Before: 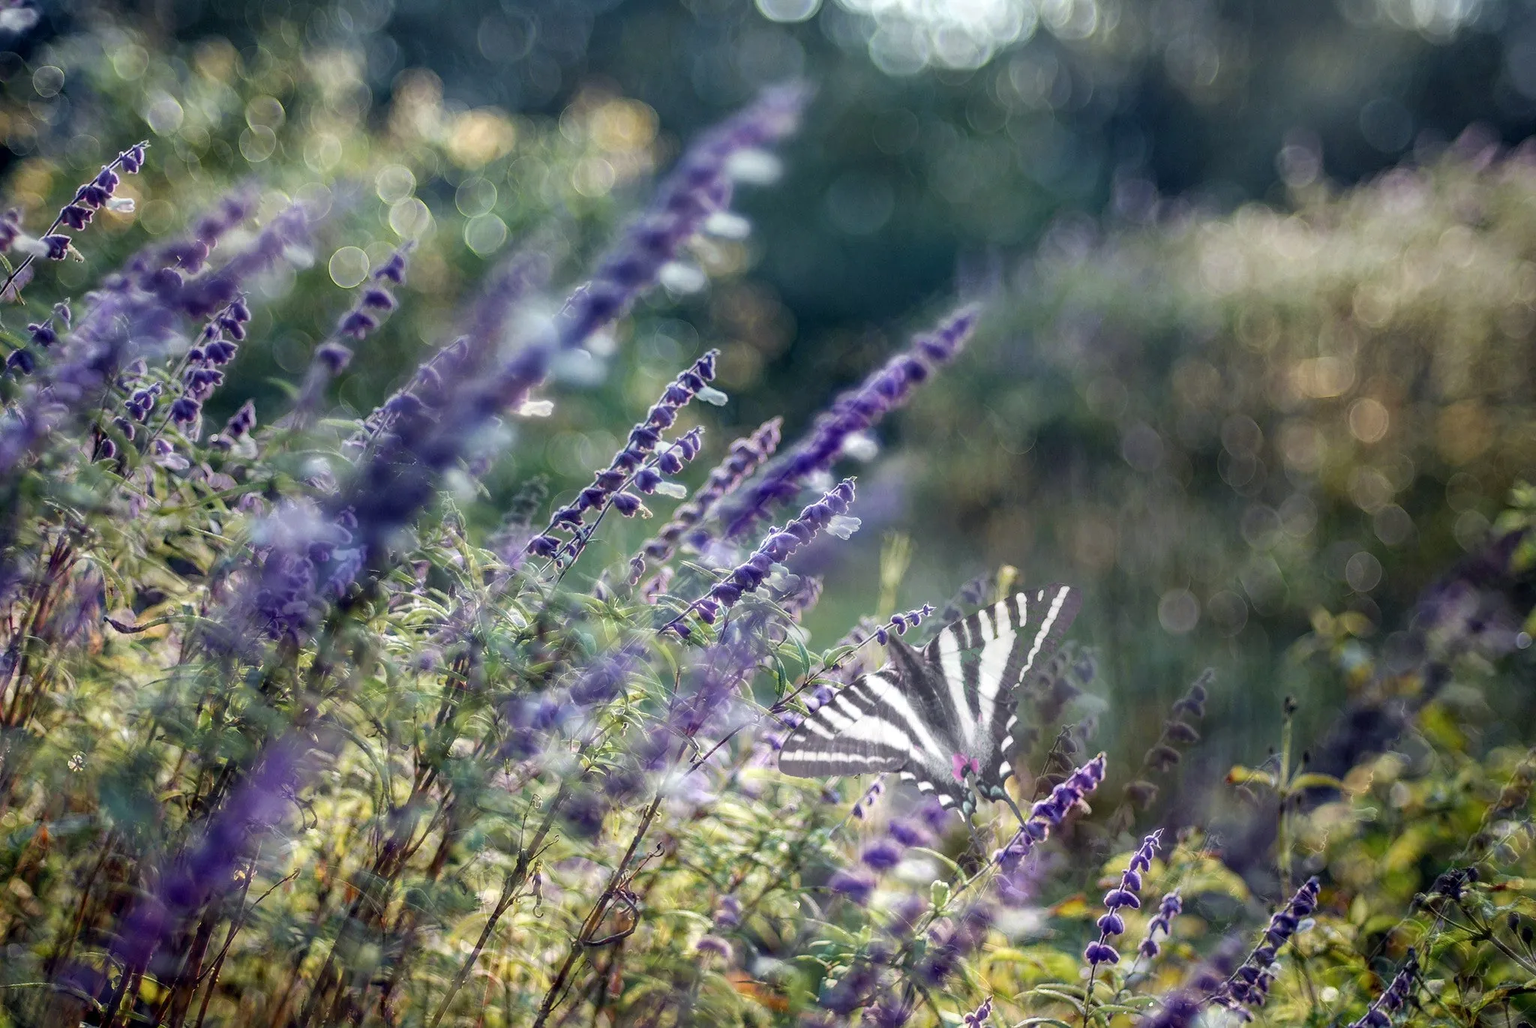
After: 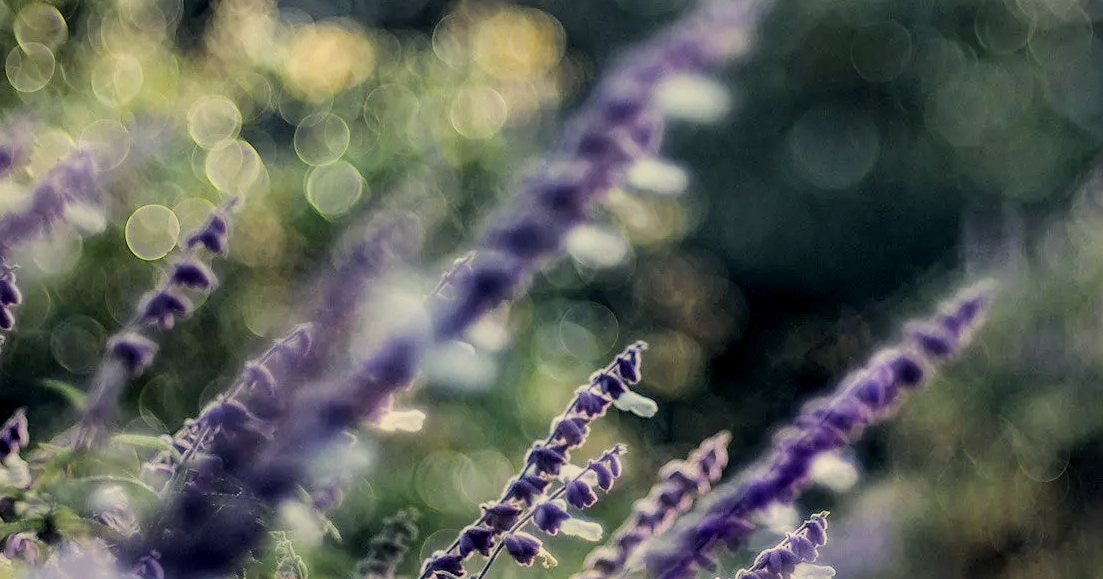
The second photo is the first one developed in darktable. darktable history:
crop: left 15.306%, top 9.065%, right 30.789%, bottom 48.638%
color correction: highlights a* 1.39, highlights b* 17.83
filmic rgb: black relative exposure -5 EV, hardness 2.88, contrast 1.3
local contrast: highlights 100%, shadows 100%, detail 120%, midtone range 0.2
